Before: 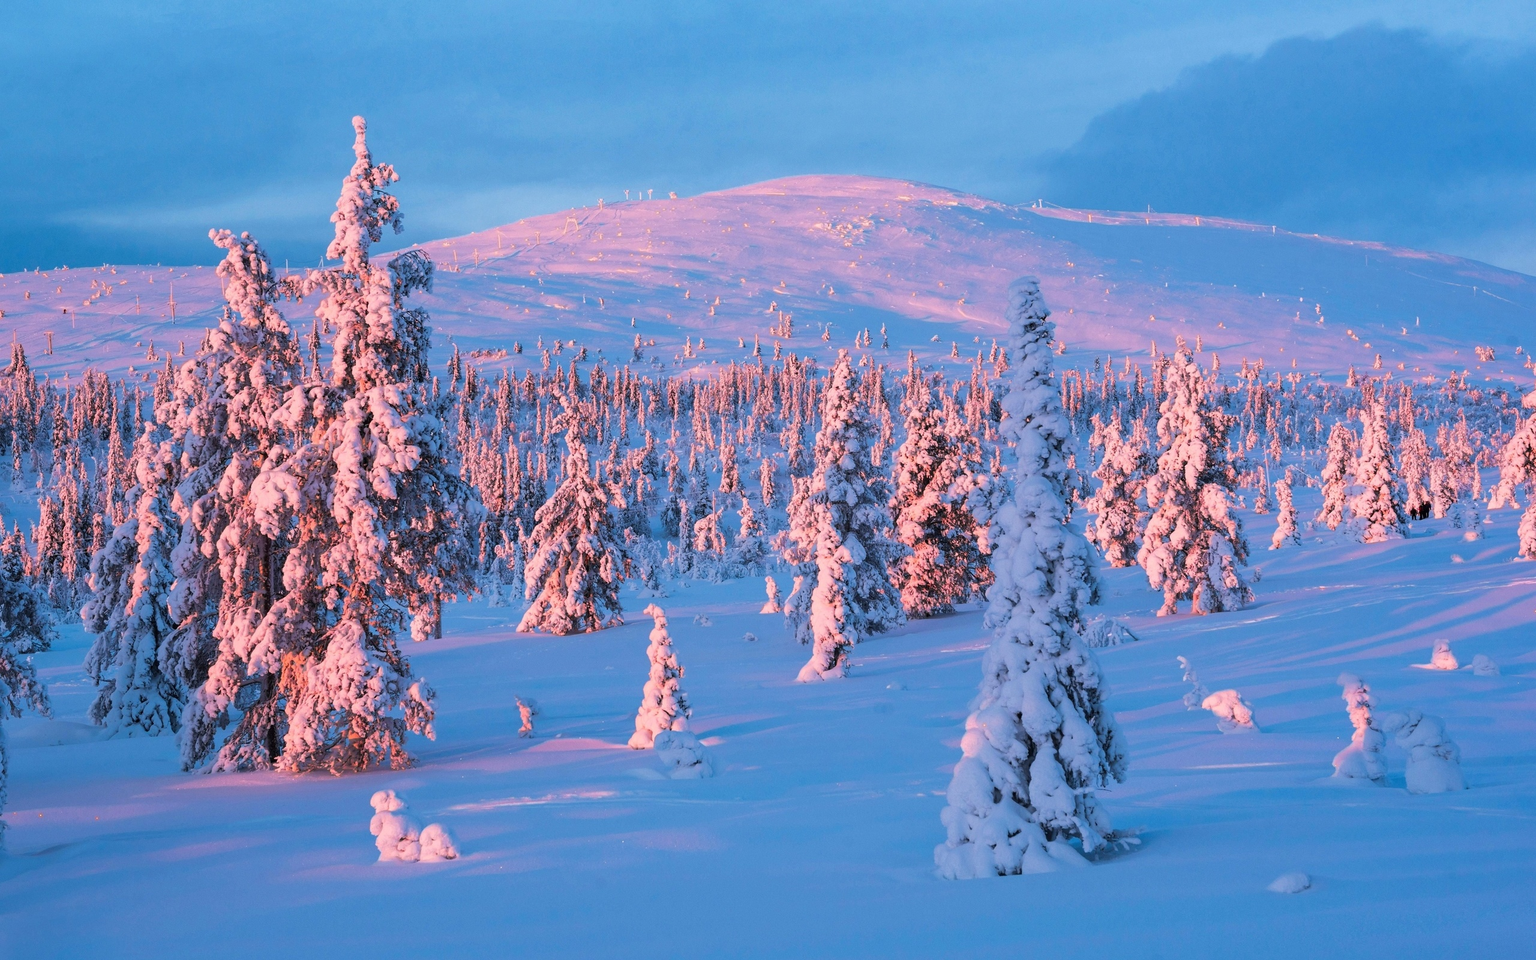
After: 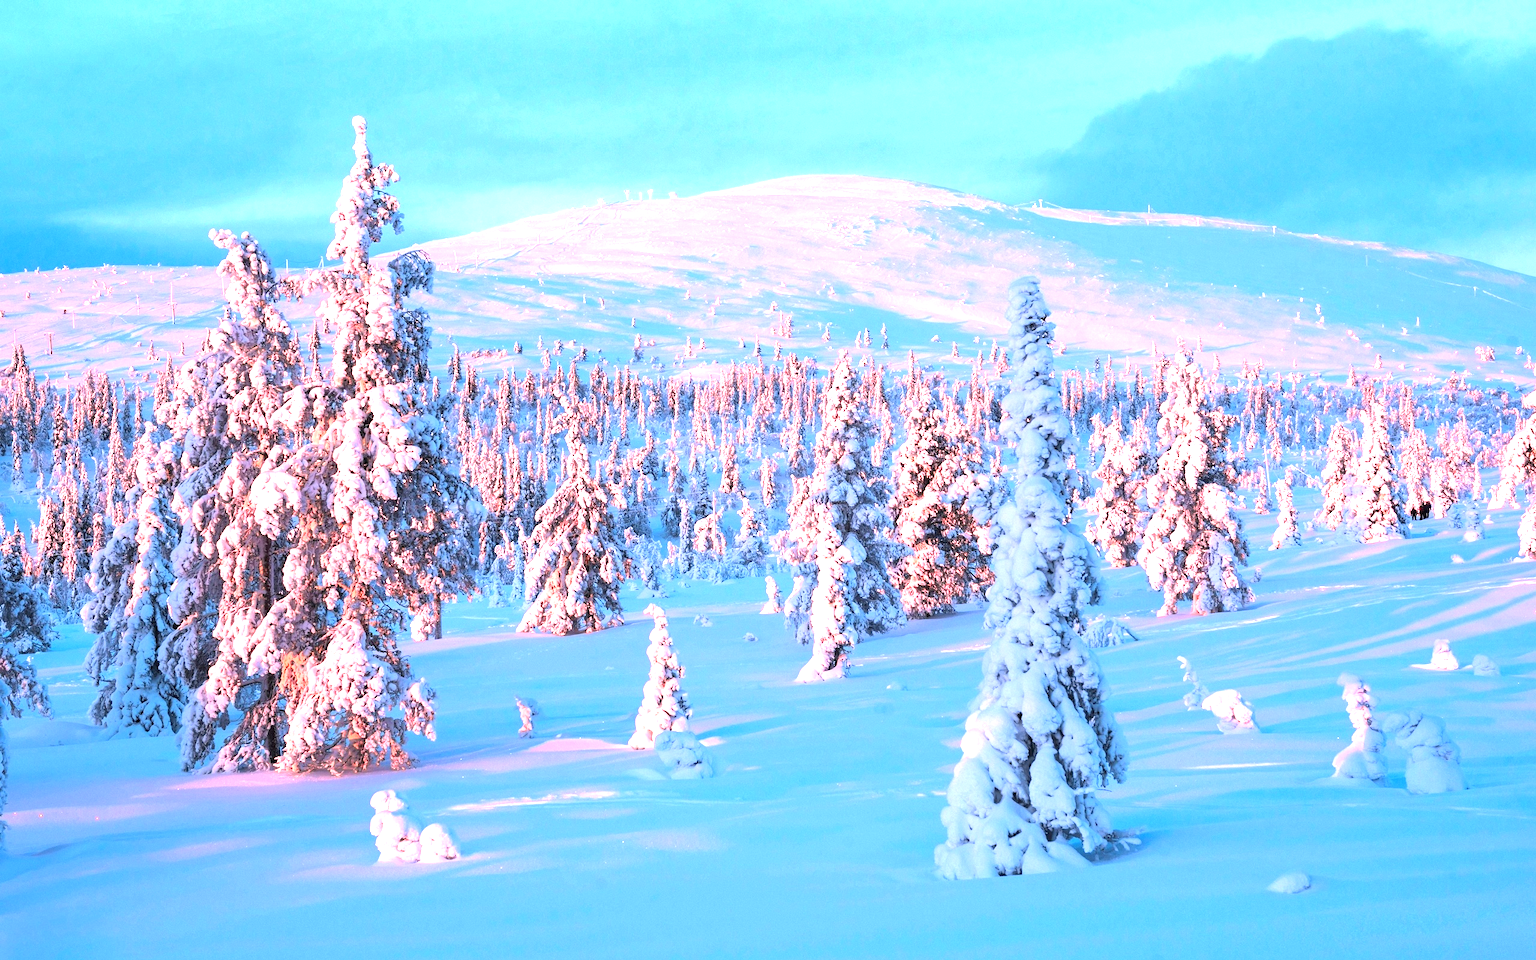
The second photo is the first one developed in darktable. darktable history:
exposure: black level correction 0, exposure 1.375 EV, compensate exposure bias true, compensate highlight preservation false
